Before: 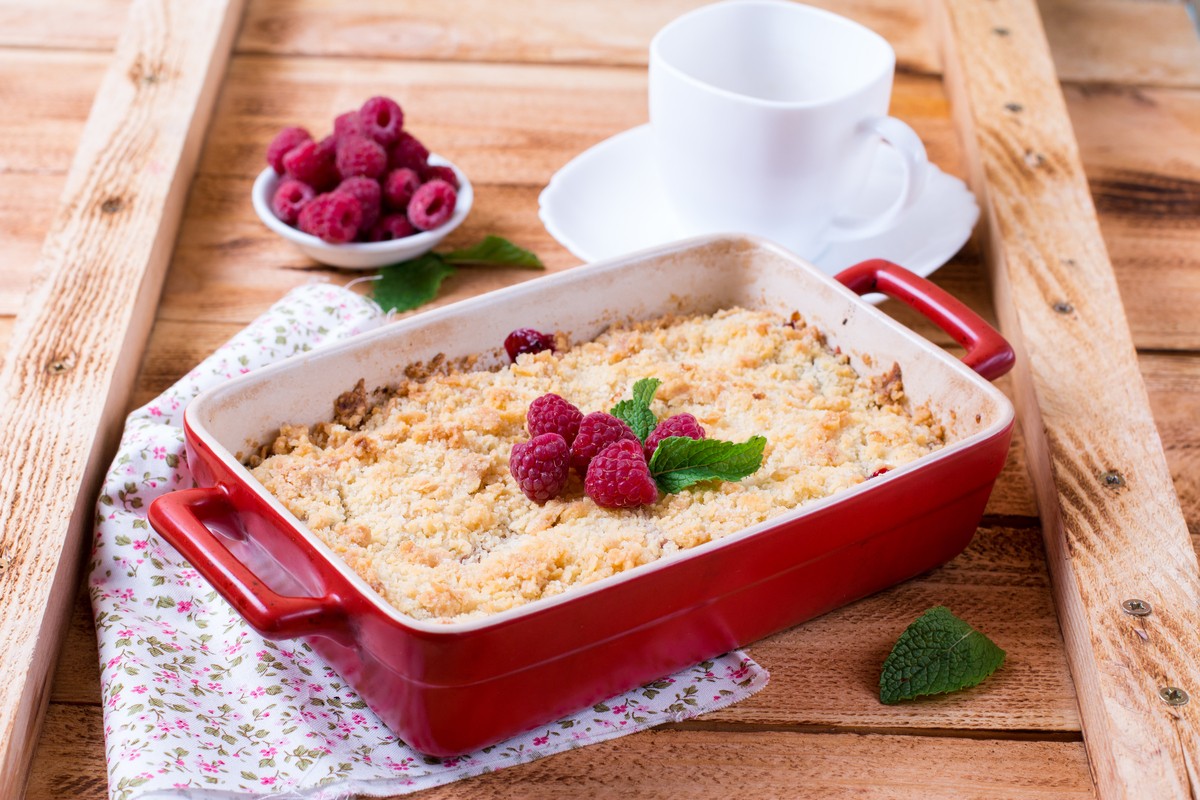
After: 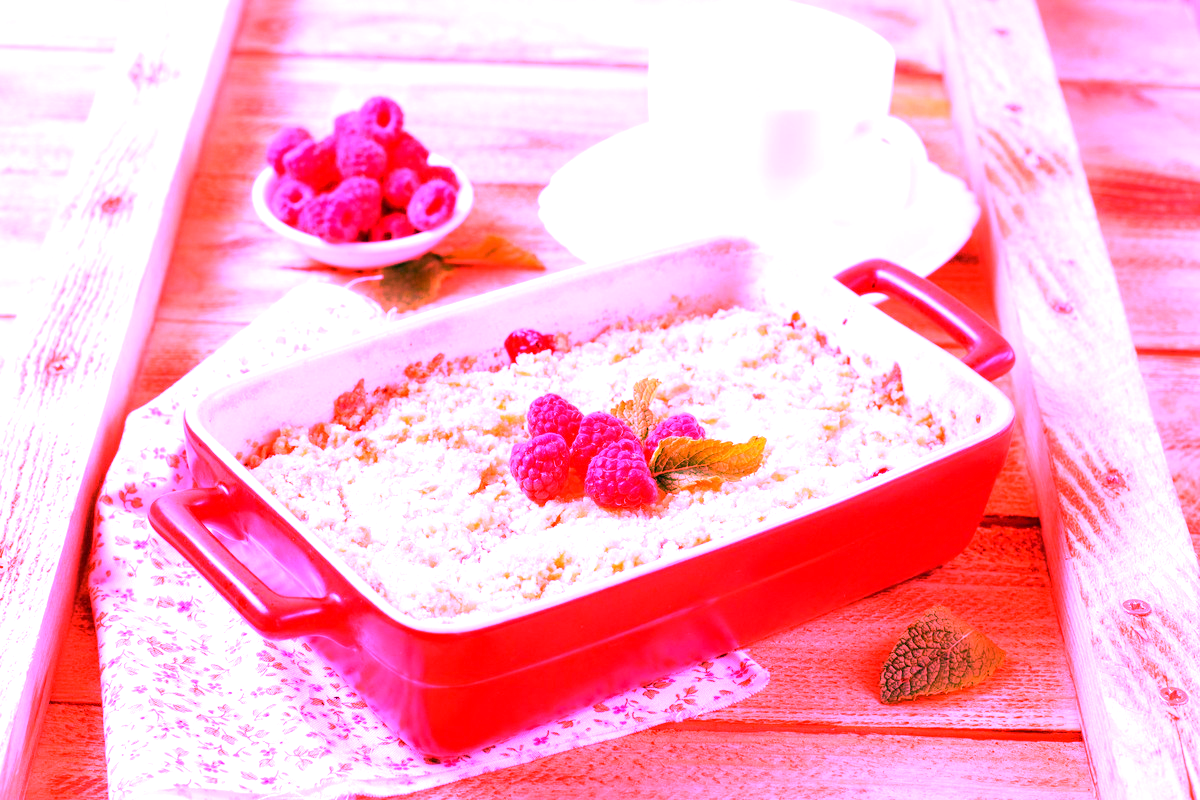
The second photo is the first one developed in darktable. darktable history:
exposure: exposure 0.6 EV, compensate highlight preservation false
white balance: red 4.26, blue 1.802
